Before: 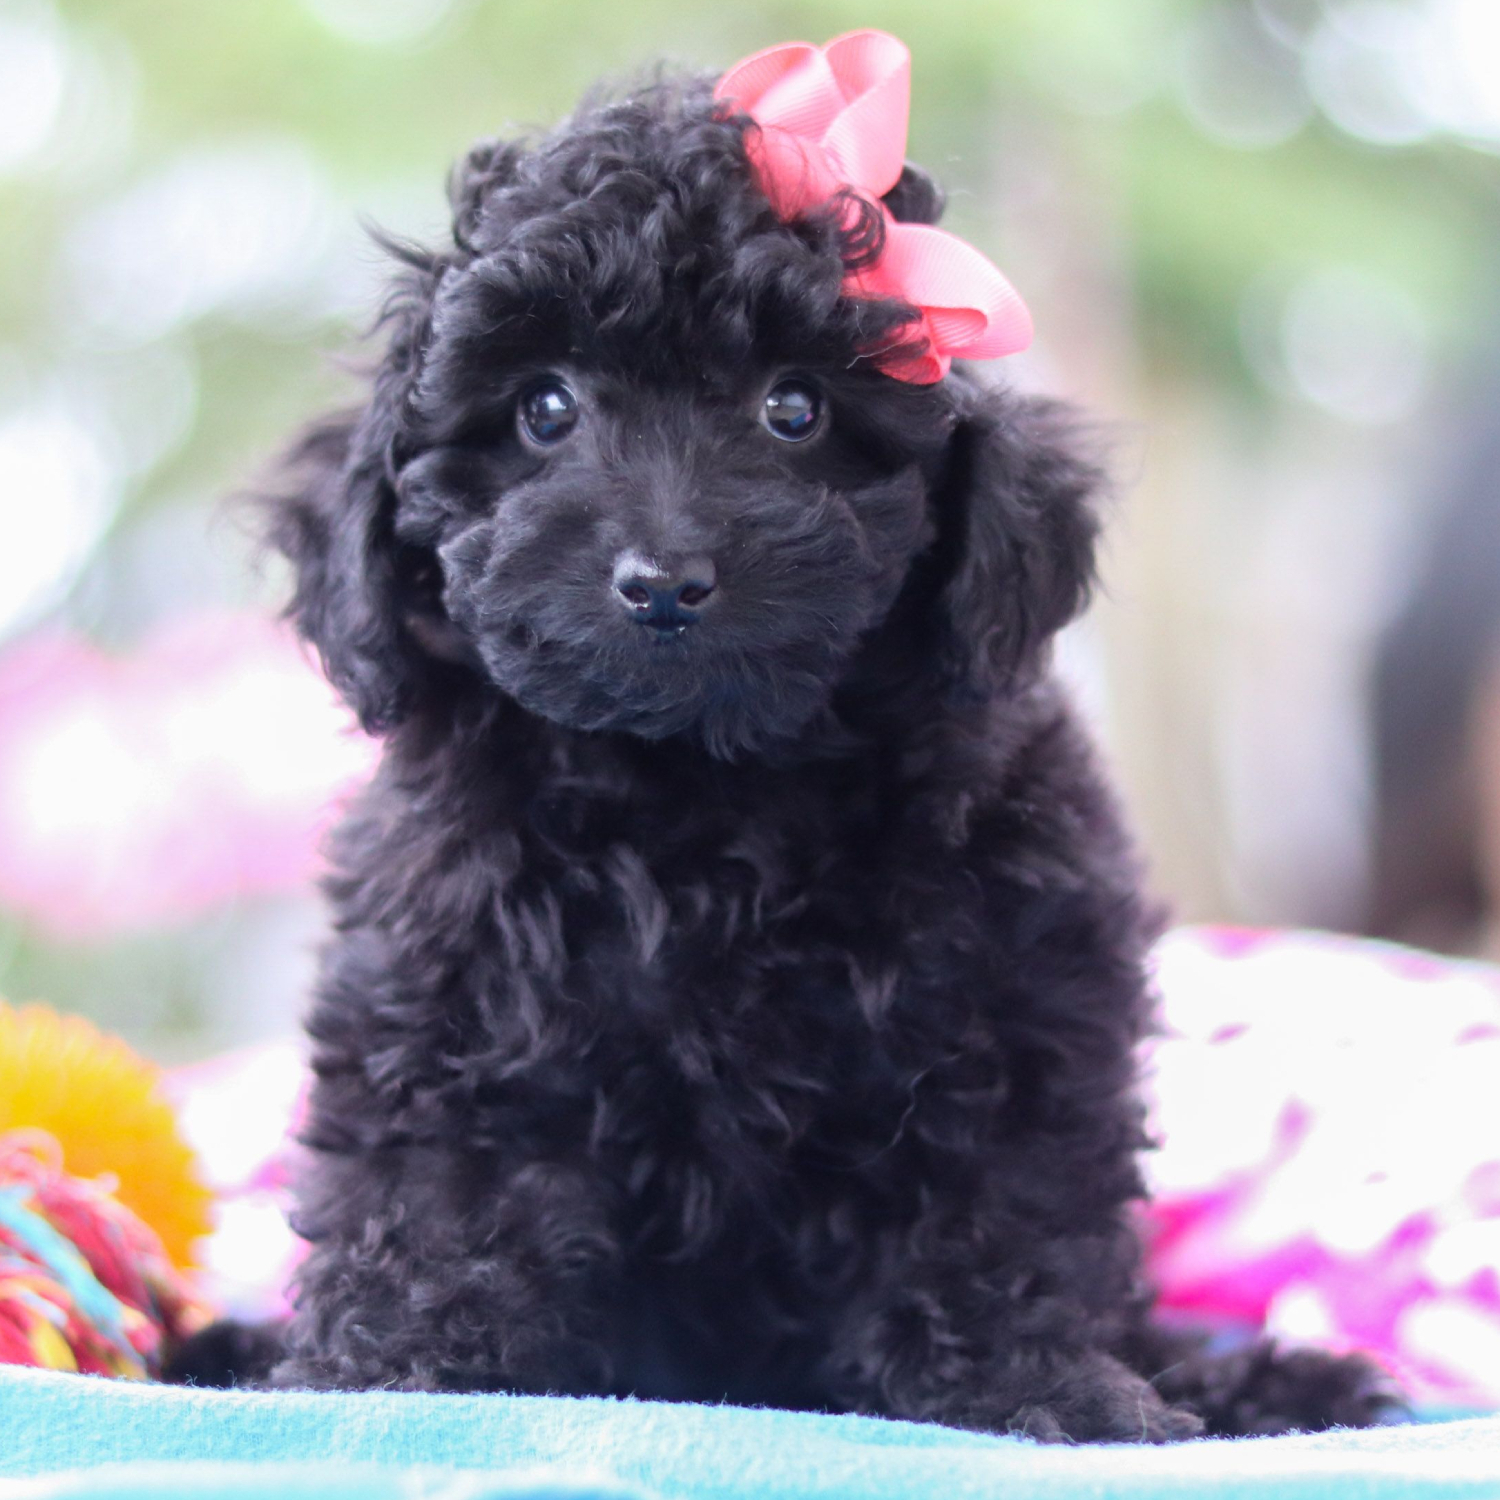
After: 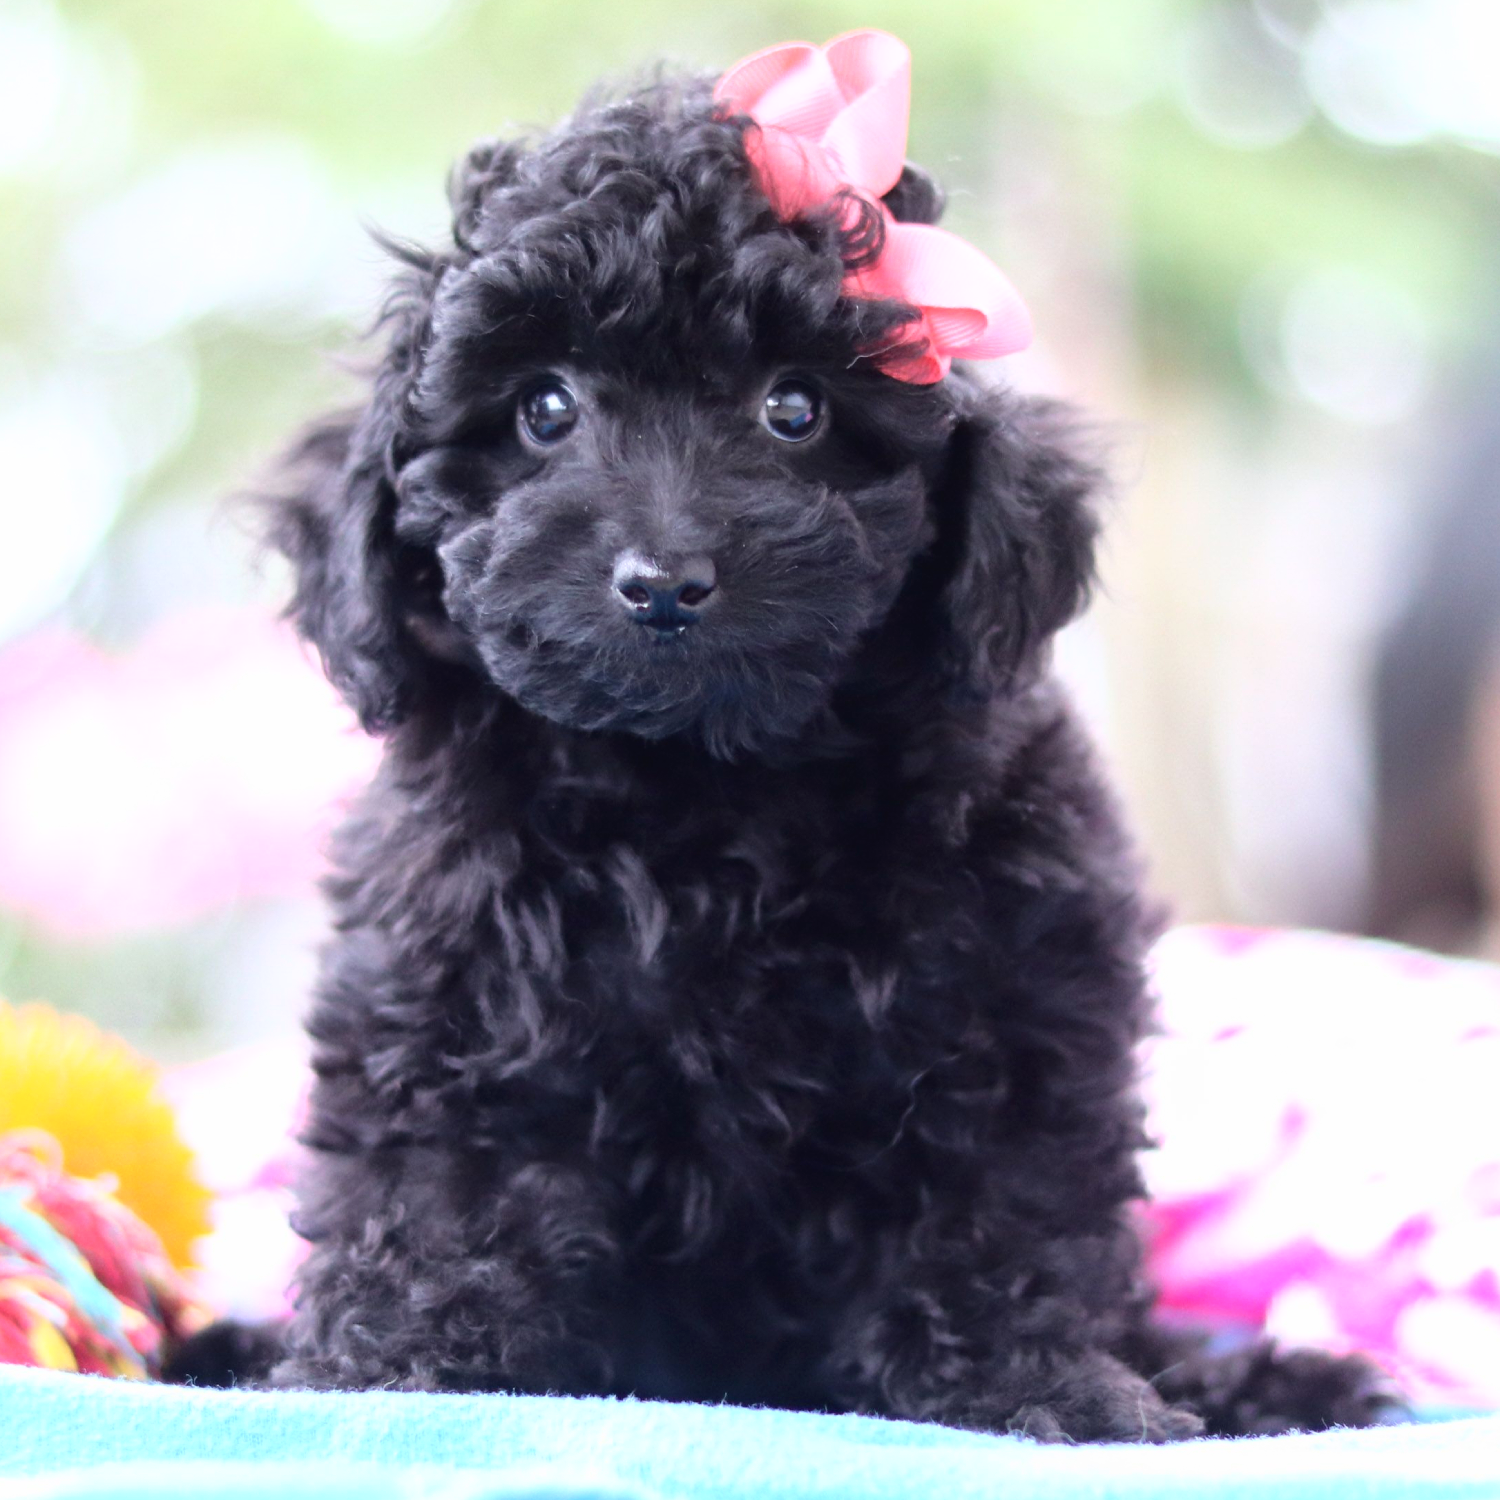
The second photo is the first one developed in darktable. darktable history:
tone curve: curves: ch0 [(0, 0) (0.003, 0.025) (0.011, 0.025) (0.025, 0.029) (0.044, 0.035) (0.069, 0.053) (0.1, 0.083) (0.136, 0.118) (0.177, 0.163) (0.224, 0.22) (0.277, 0.295) (0.335, 0.371) (0.399, 0.444) (0.468, 0.524) (0.543, 0.618) (0.623, 0.702) (0.709, 0.79) (0.801, 0.89) (0.898, 0.973) (1, 1)], color space Lab, independent channels, preserve colors none
